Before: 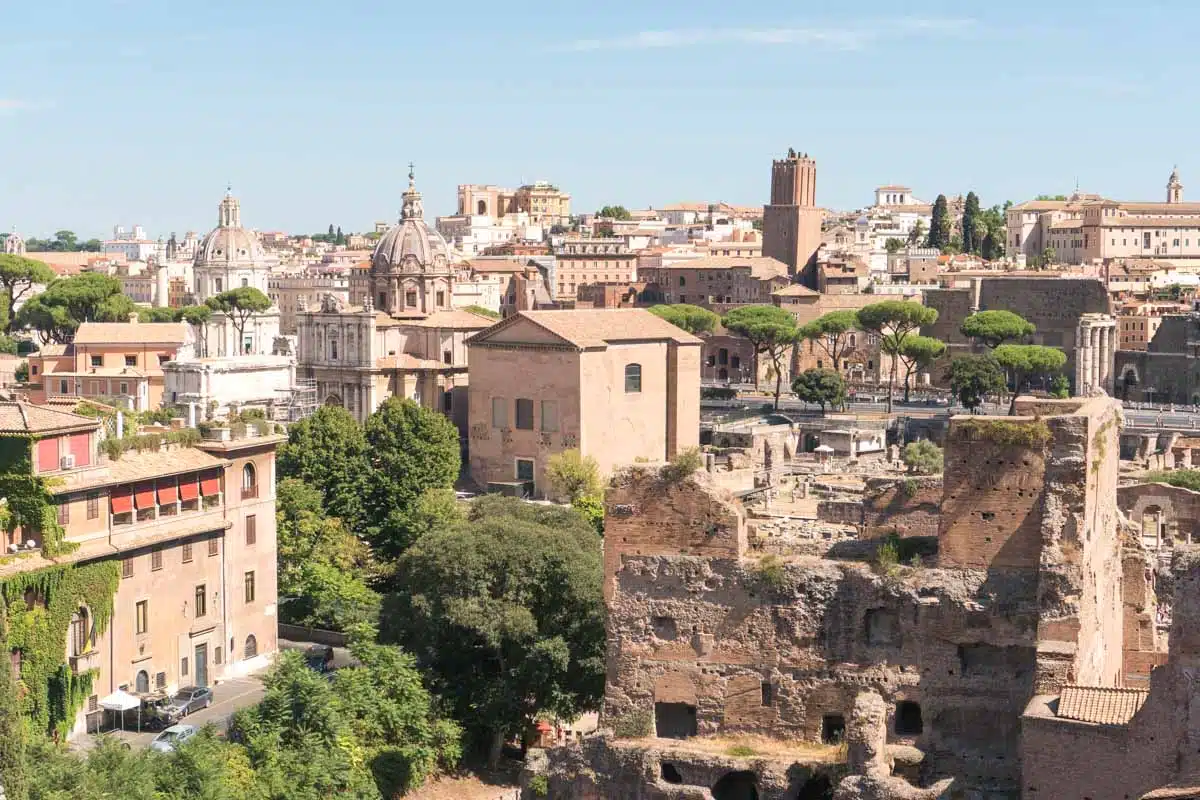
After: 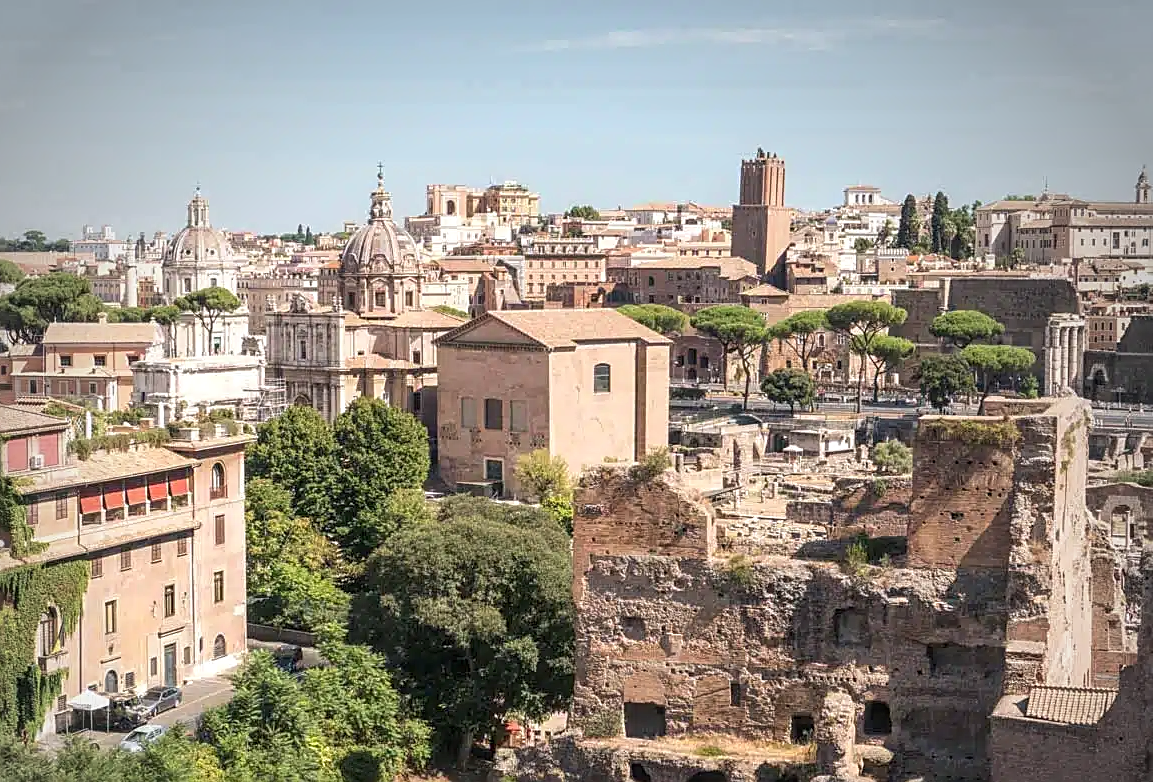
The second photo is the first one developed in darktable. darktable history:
vignetting: fall-off start 73.27%, center (-0.026, 0.4)
crop and rotate: left 2.592%, right 1.261%, bottom 2.15%
sharpen: on, module defaults
local contrast: on, module defaults
